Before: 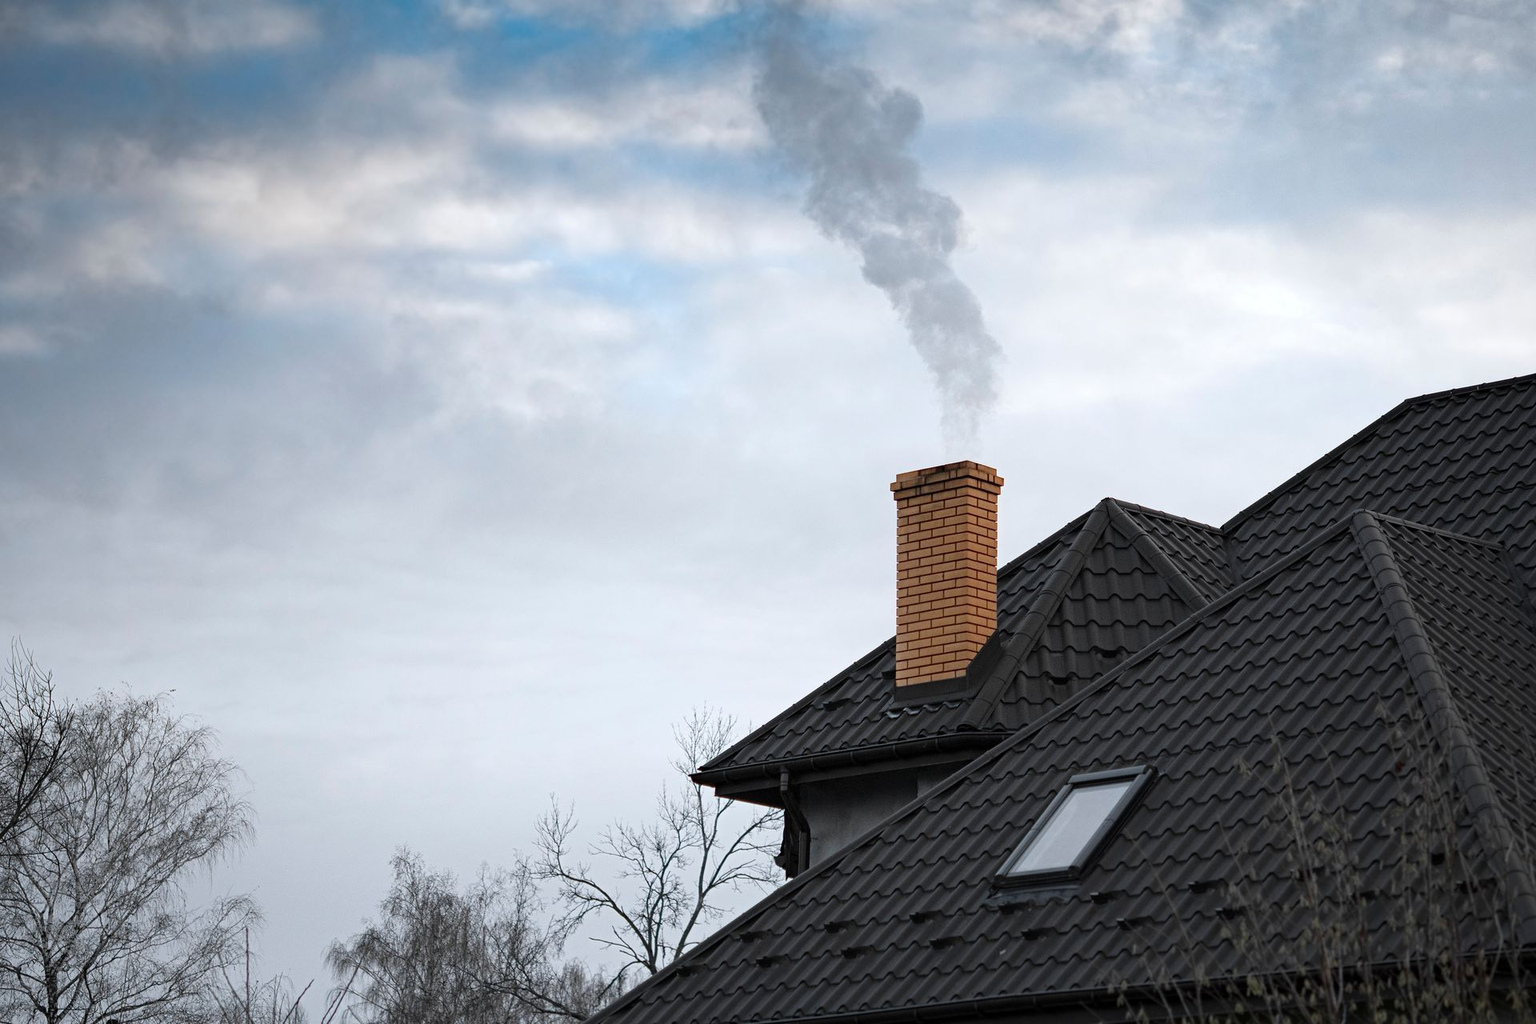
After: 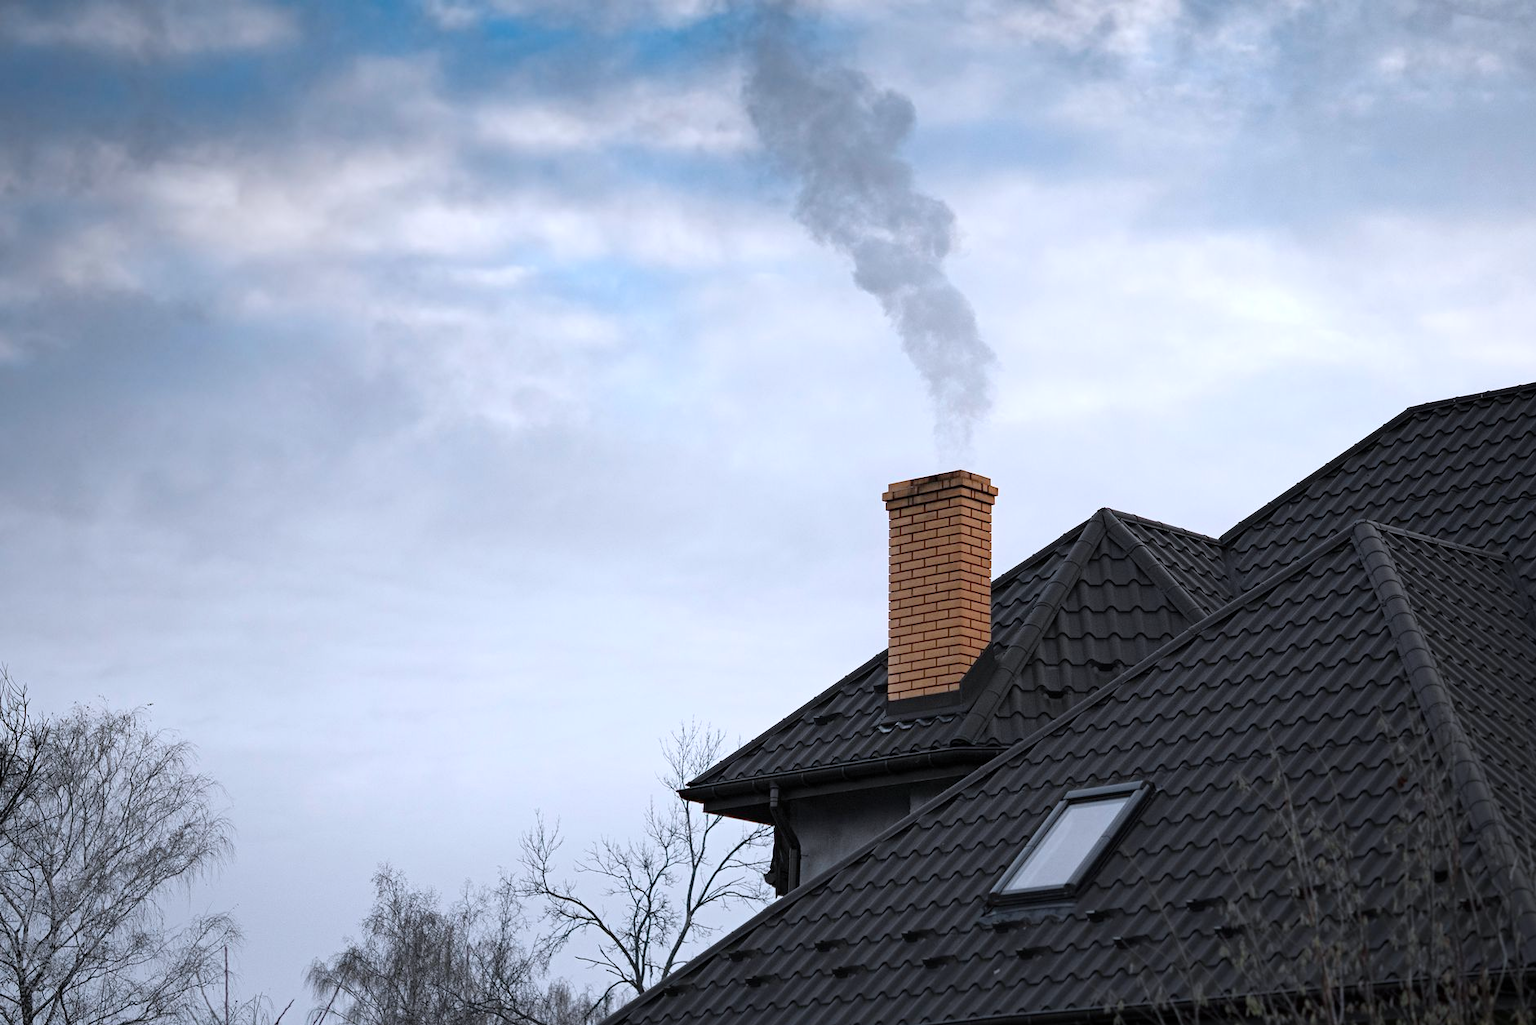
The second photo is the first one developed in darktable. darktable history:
crop: left 1.67%, right 0.283%, bottom 1.815%
color calibration: illuminant as shot in camera, x 0.358, y 0.373, temperature 4628.91 K
